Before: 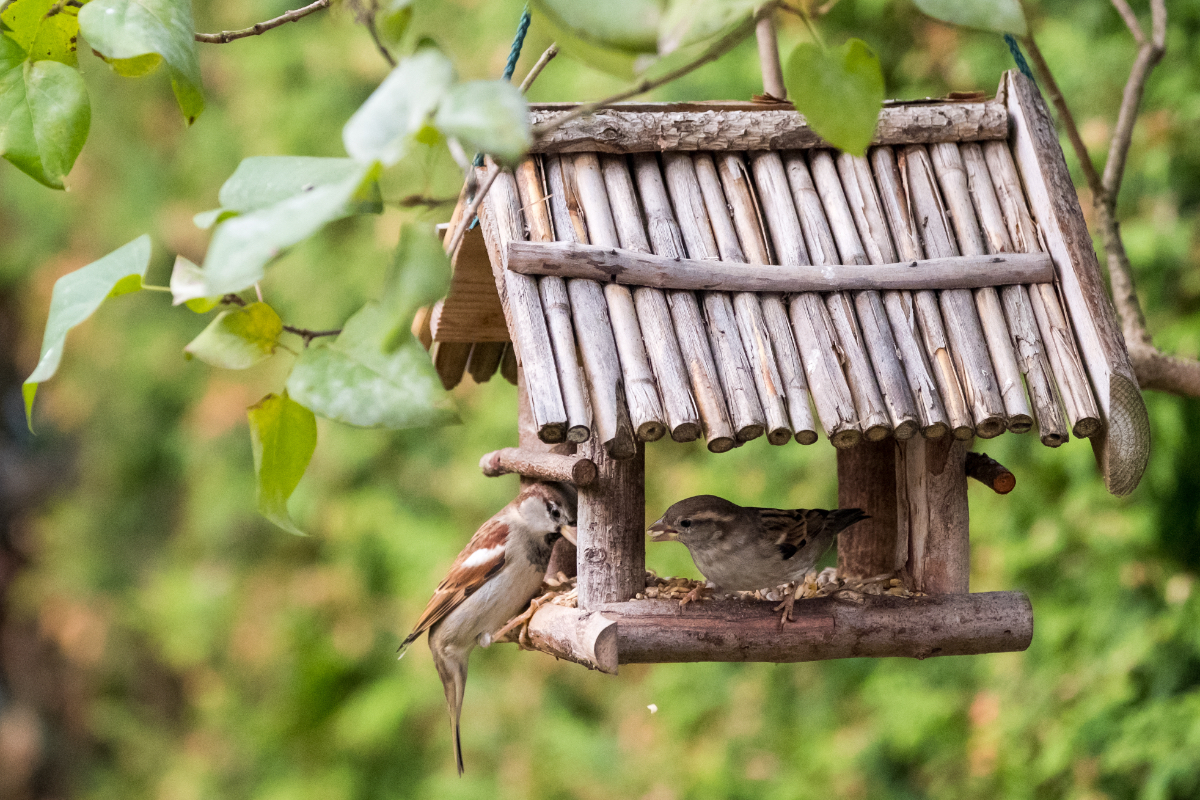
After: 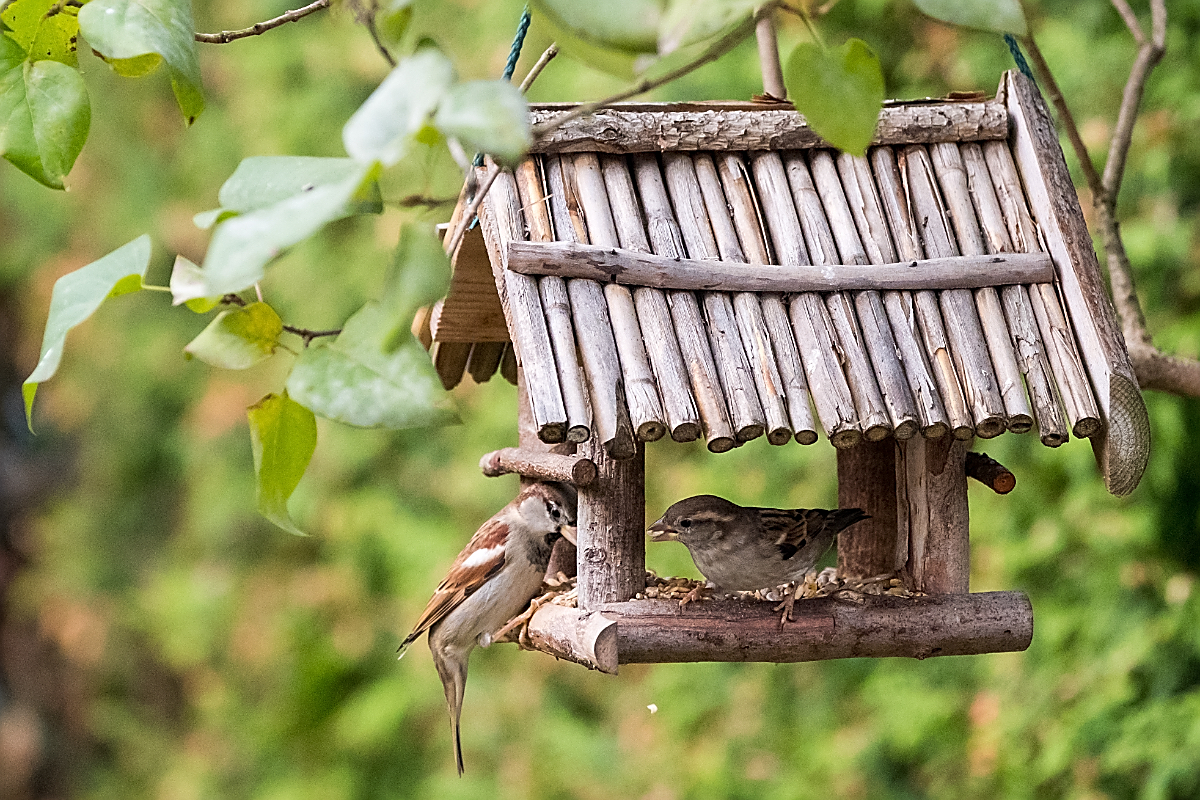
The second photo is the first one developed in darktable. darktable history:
sharpen: radius 1.417, amount 1.249, threshold 0.692
